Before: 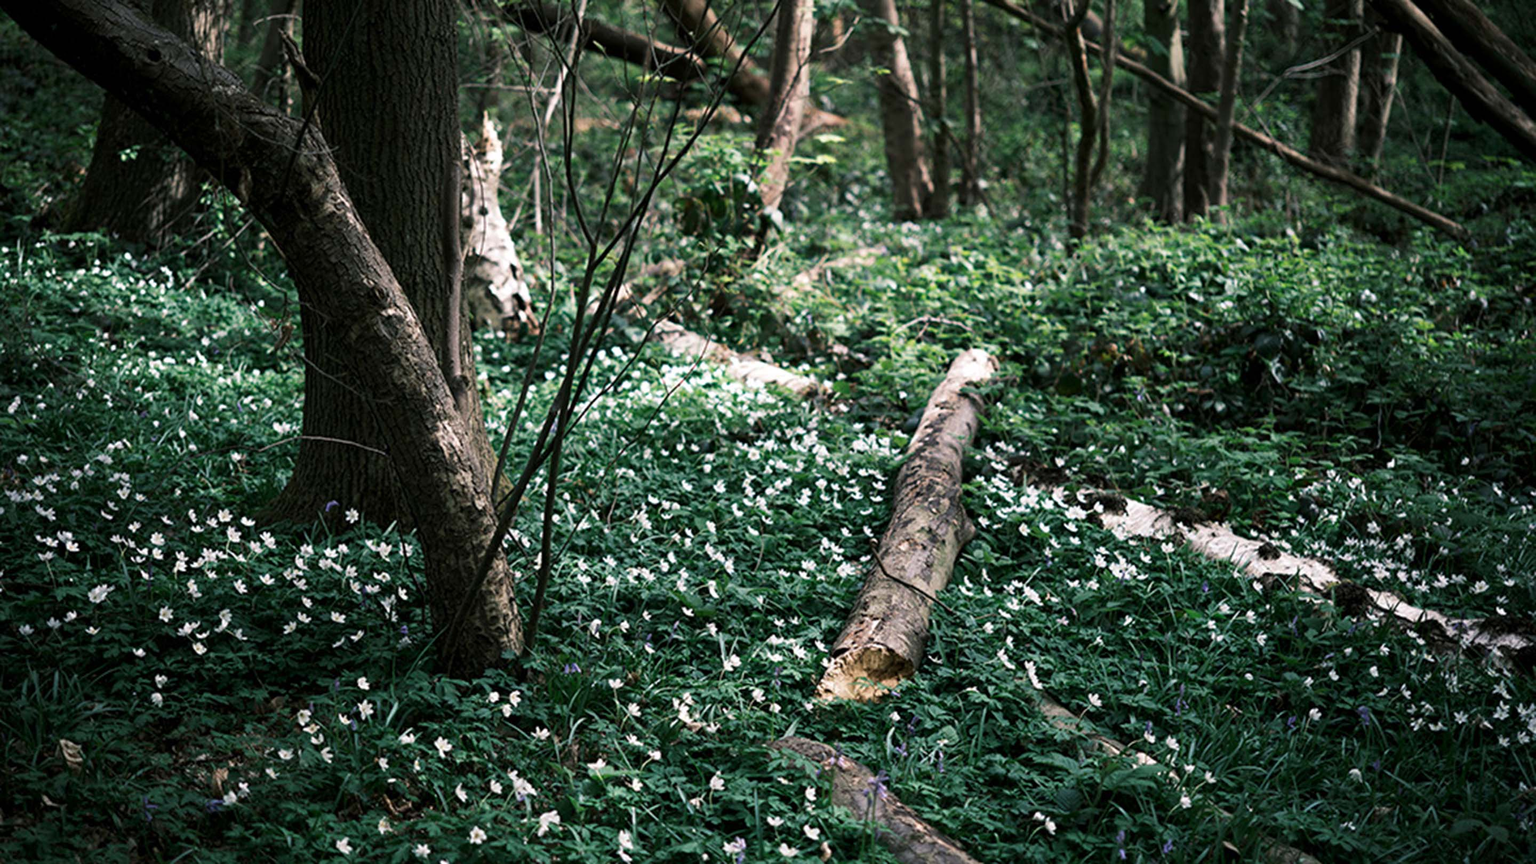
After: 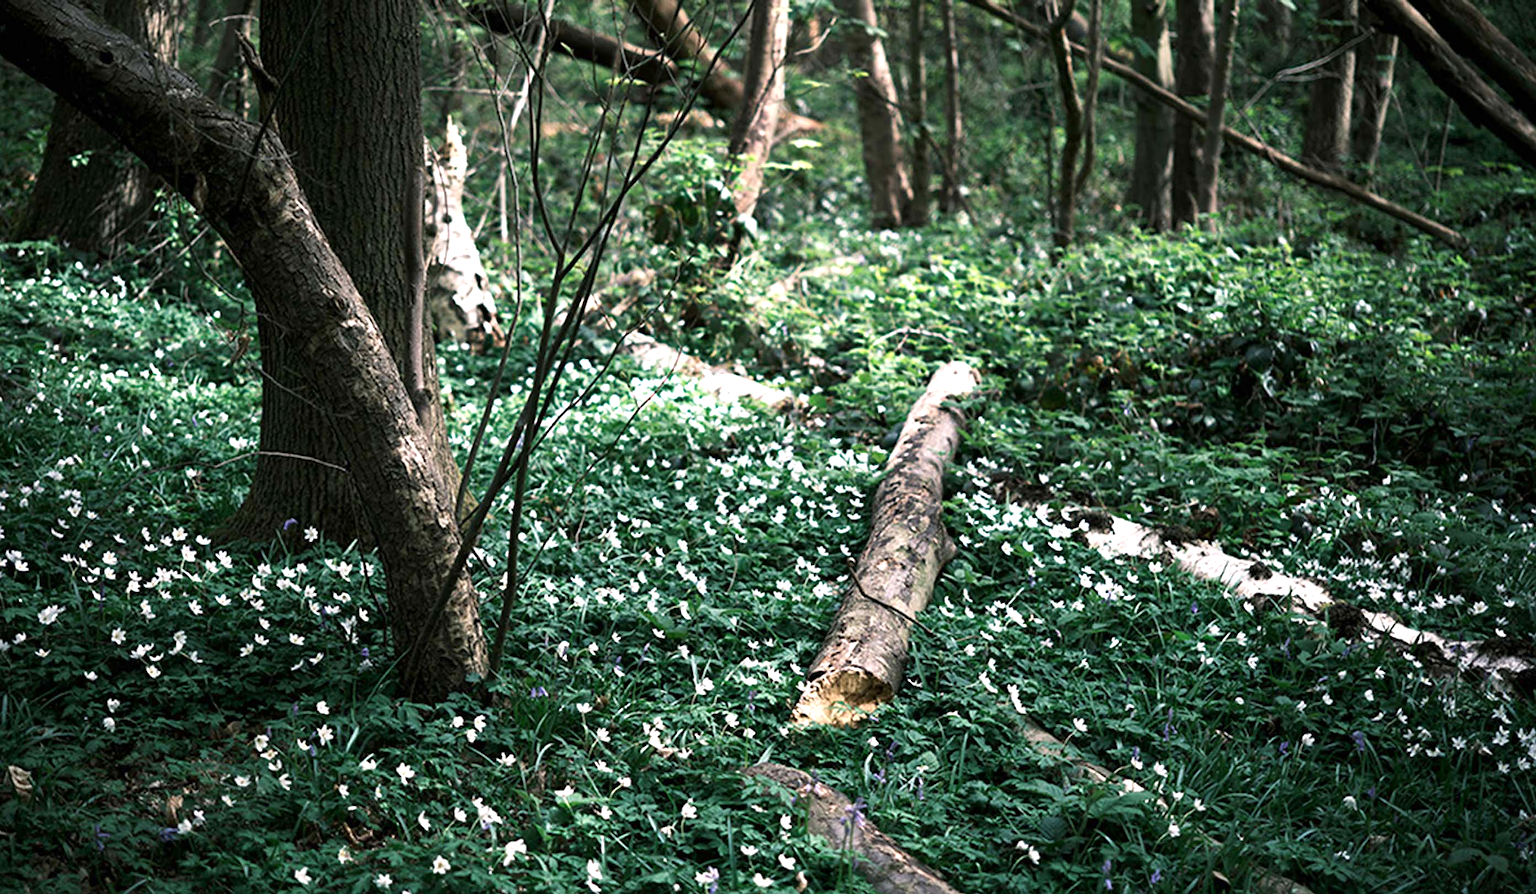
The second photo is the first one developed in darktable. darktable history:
sharpen: radius 1.04
tone equalizer: smoothing 1
crop and rotate: left 3.387%
exposure: exposure 0.602 EV, compensate highlight preservation false
